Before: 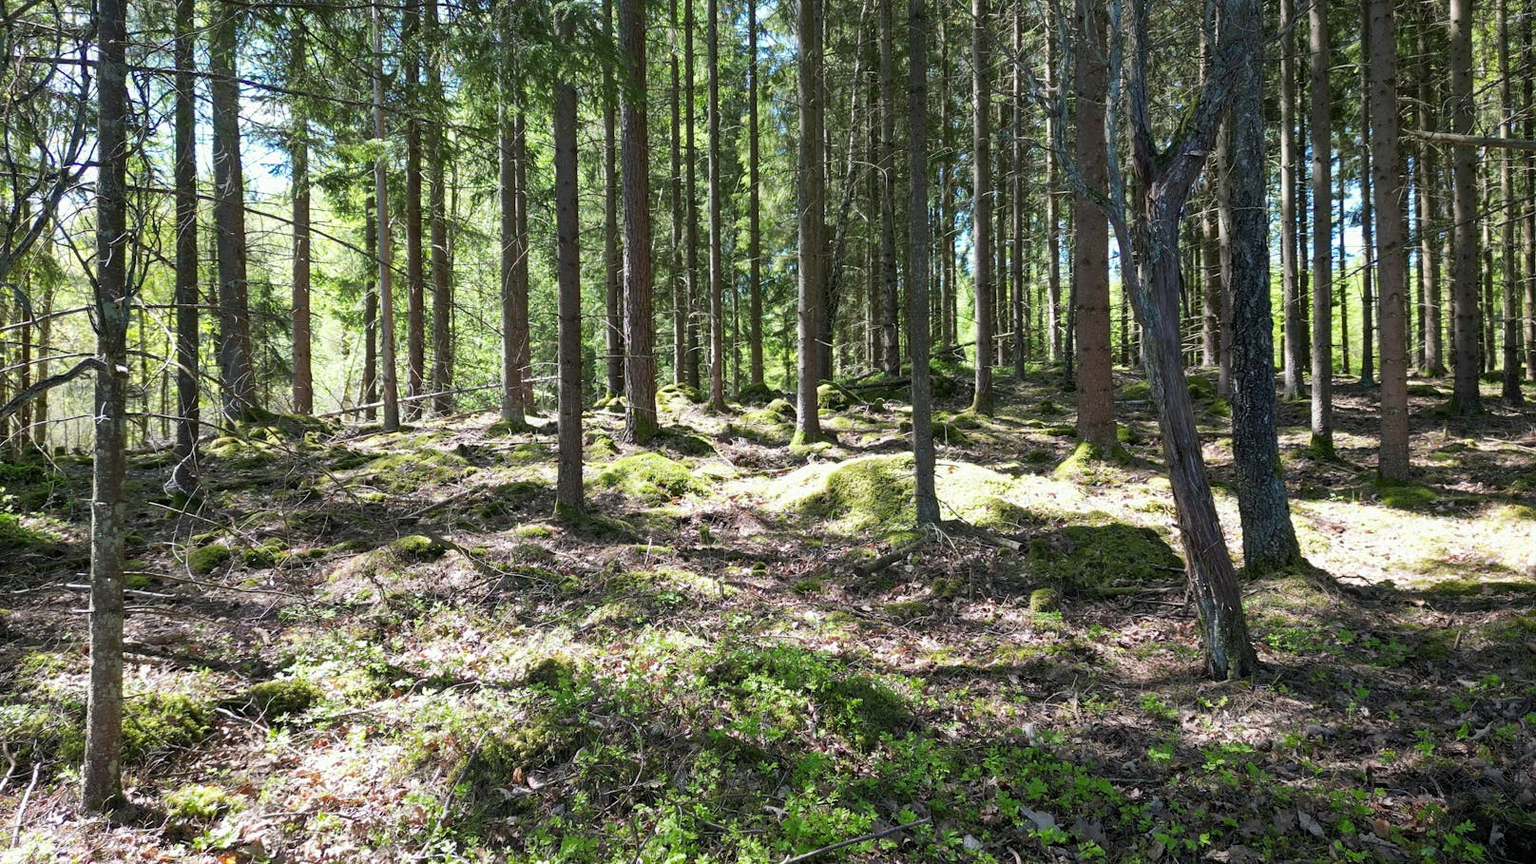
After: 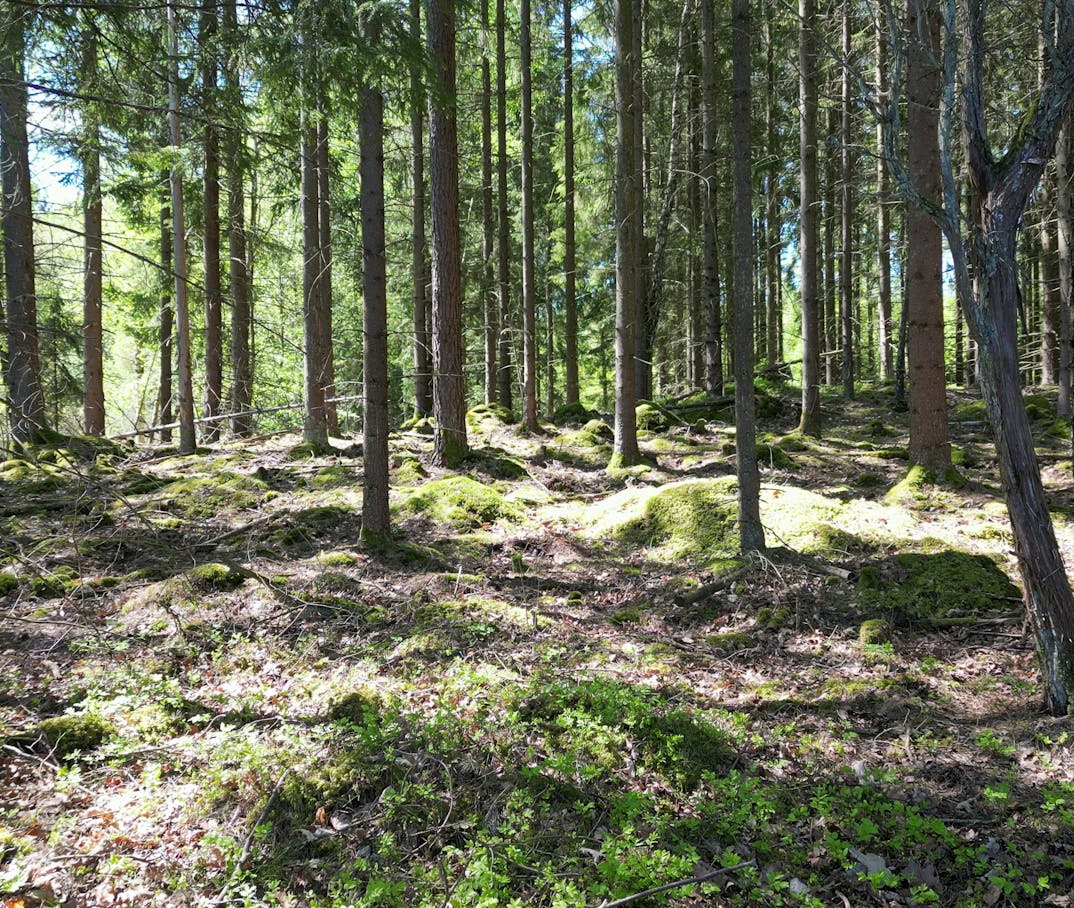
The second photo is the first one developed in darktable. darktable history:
crop and rotate: left 13.897%, right 19.641%
